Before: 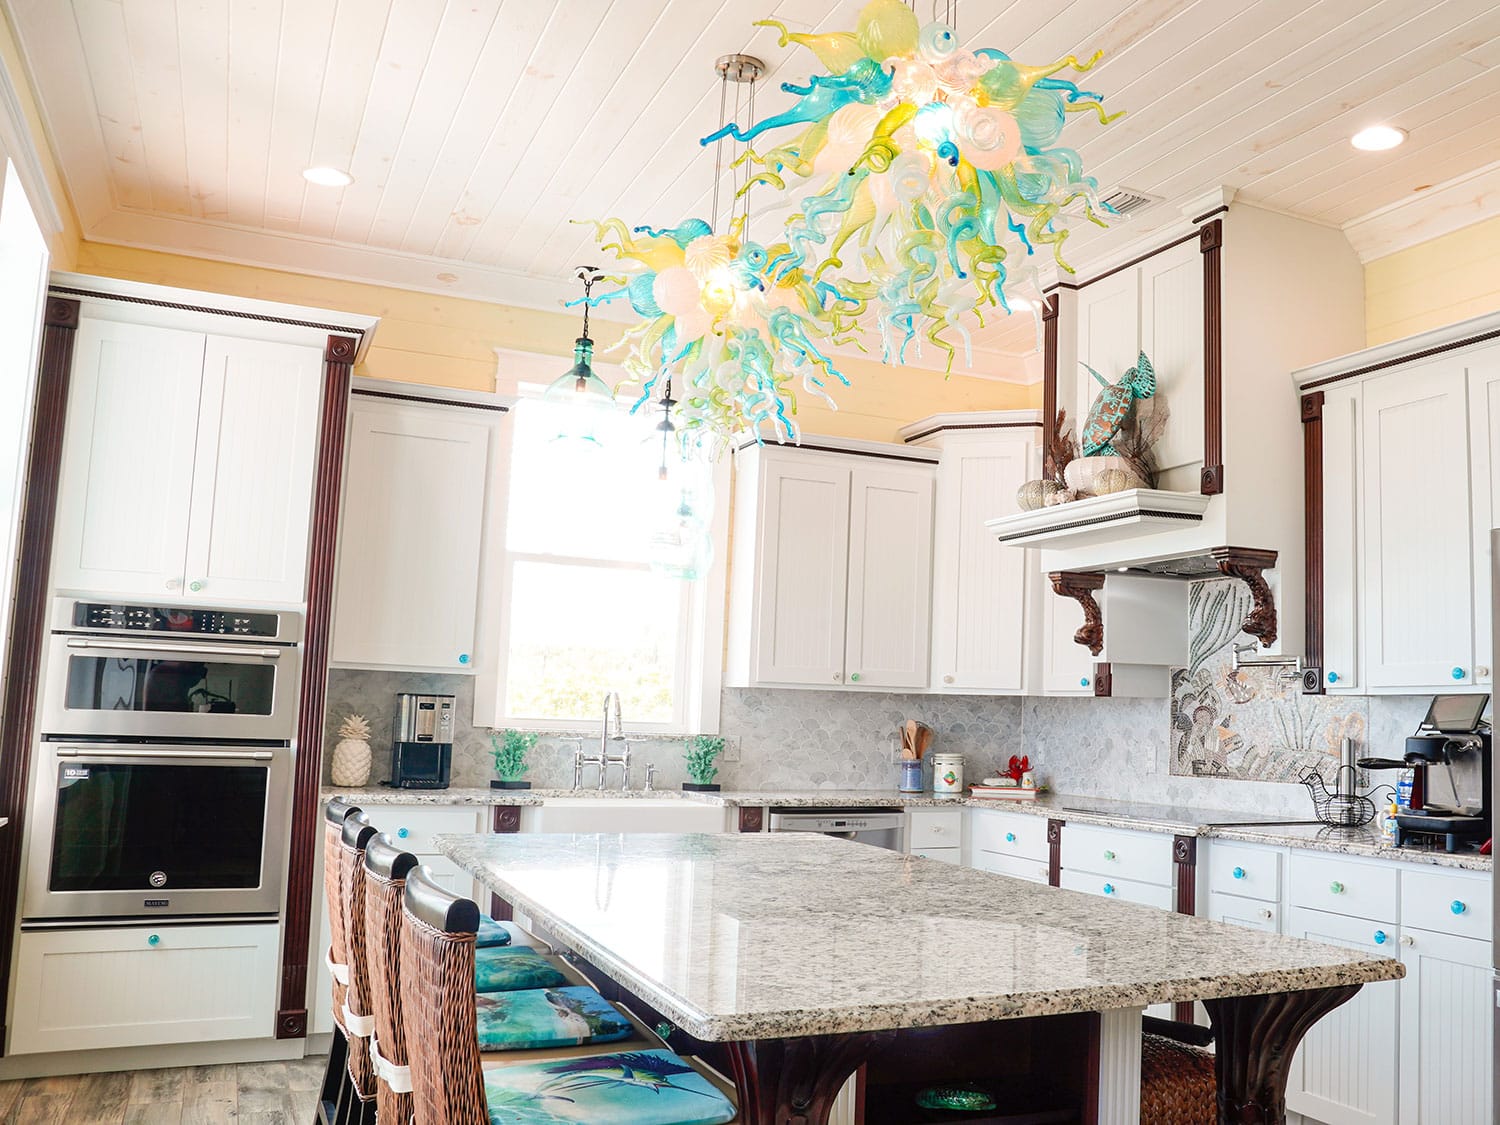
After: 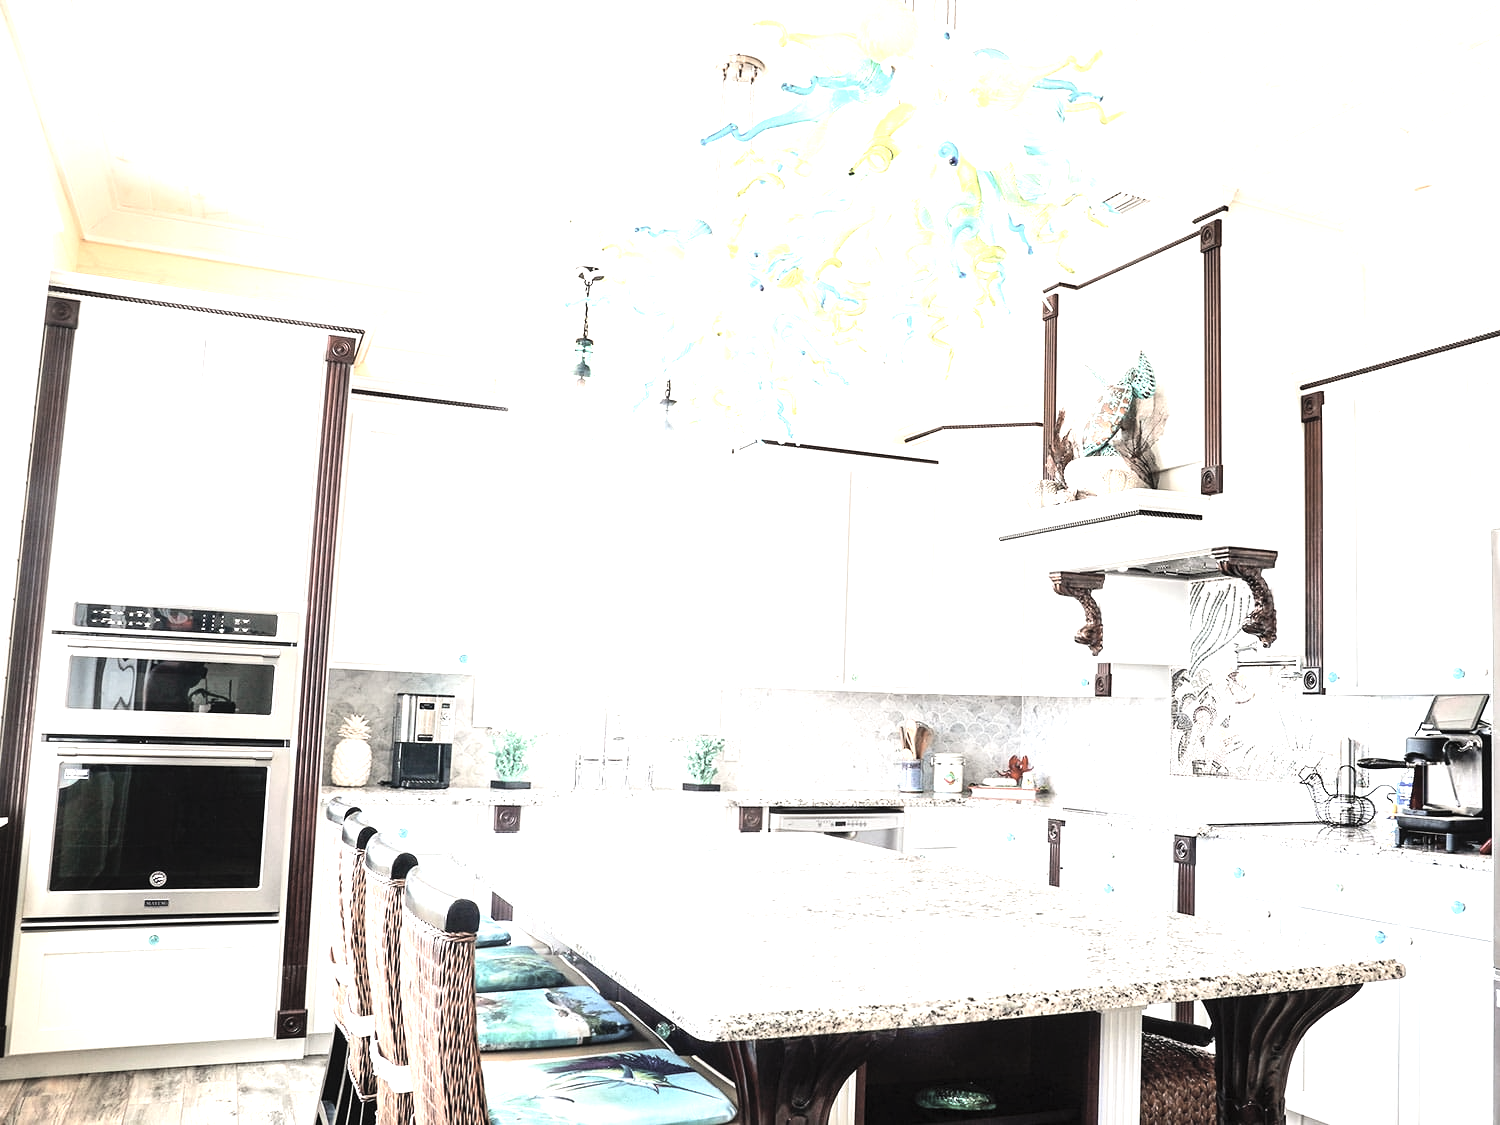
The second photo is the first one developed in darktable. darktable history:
exposure: black level correction 0, exposure 0.5 EV, compensate highlight preservation false
tone equalizer: -8 EV -1.08 EV, -7 EV -1.01 EV, -6 EV -0.867 EV, -5 EV -0.578 EV, -3 EV 0.578 EV, -2 EV 0.867 EV, -1 EV 1.01 EV, +0 EV 1.08 EV, edges refinement/feathering 500, mask exposure compensation -1.57 EV, preserve details no
contrast brightness saturation: brightness 0.18, saturation -0.5
